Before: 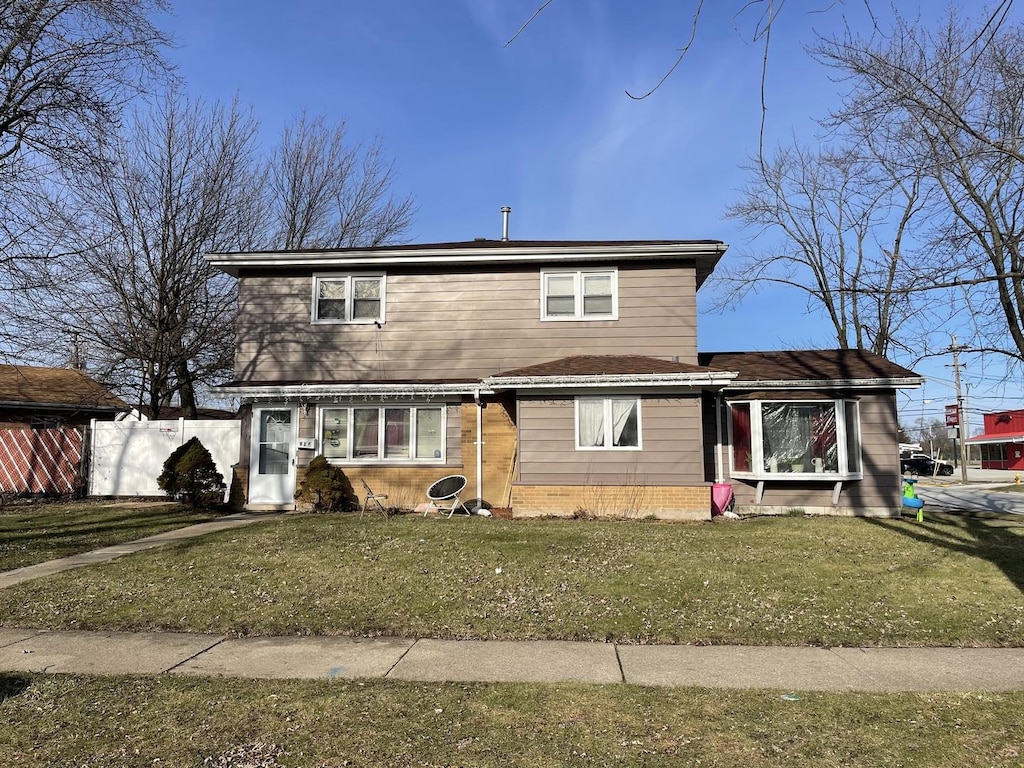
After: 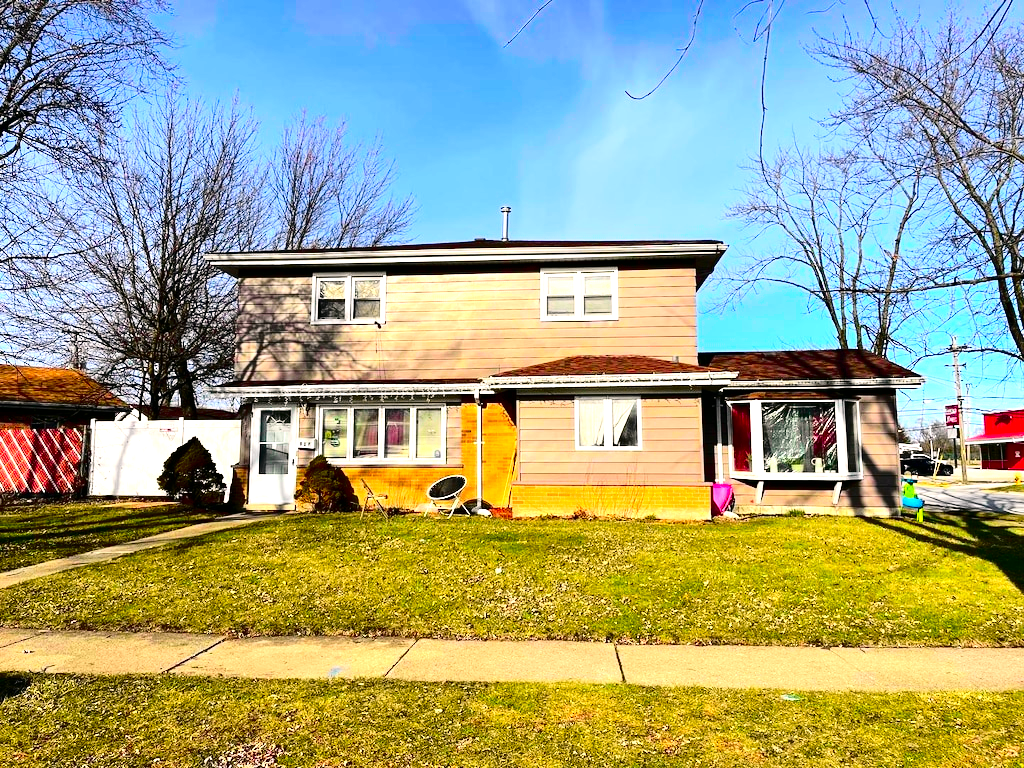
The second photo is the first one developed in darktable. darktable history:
contrast brightness saturation: contrast 0.129, brightness -0.237, saturation 0.14
tone curve: curves: ch0 [(0, 0) (0.135, 0.09) (0.326, 0.386) (0.489, 0.573) (0.663, 0.749) (0.854, 0.897) (1, 0.974)]; ch1 [(0, 0) (0.366, 0.367) (0.475, 0.453) (0.494, 0.493) (0.504, 0.497) (0.544, 0.569) (0.562, 0.605) (0.622, 0.694) (1, 1)]; ch2 [(0, 0) (0.333, 0.346) (0.375, 0.375) (0.424, 0.43) (0.476, 0.492) (0.502, 0.503) (0.533, 0.534) (0.572, 0.603) (0.605, 0.656) (0.641, 0.709) (1, 1)], color space Lab, independent channels, preserve colors none
color zones: curves: ch1 [(0.25, 0.61) (0.75, 0.248)]
exposure: exposure 1 EV, compensate exposure bias true, compensate highlight preservation false
color correction: highlights a* 3.44, highlights b* 2.06, saturation 1.18
